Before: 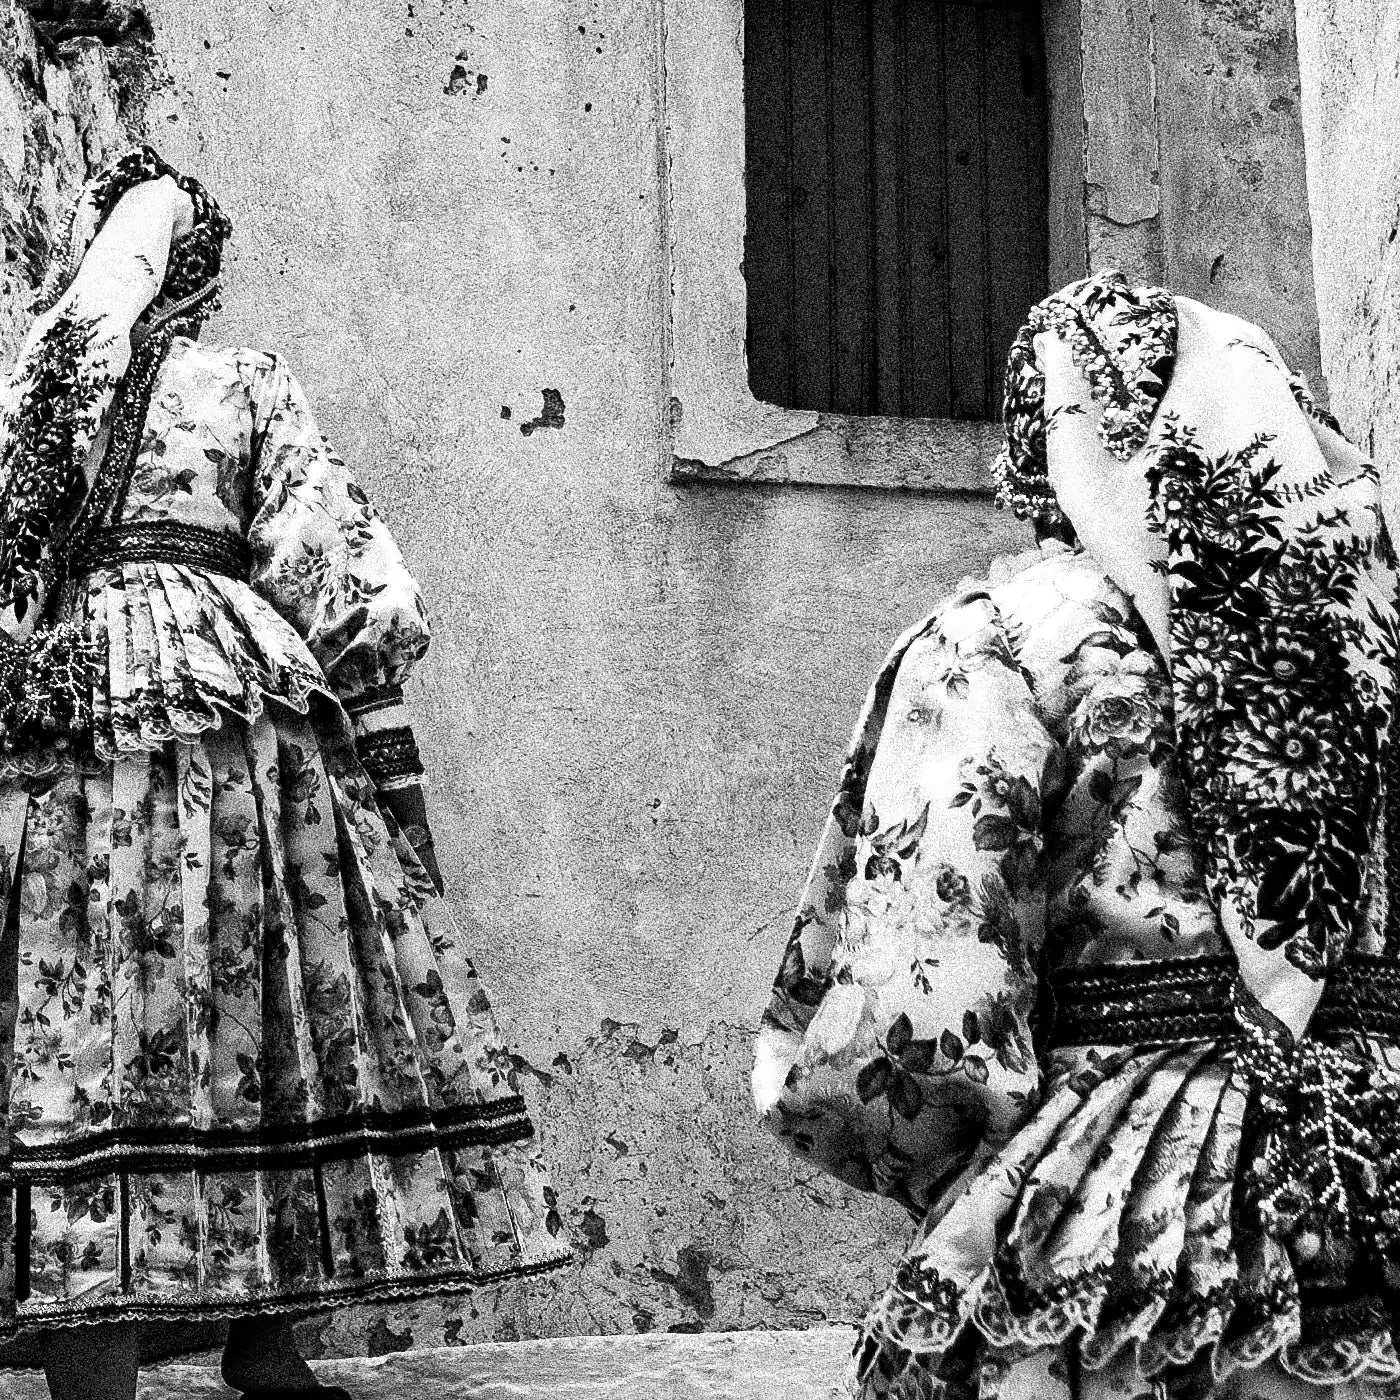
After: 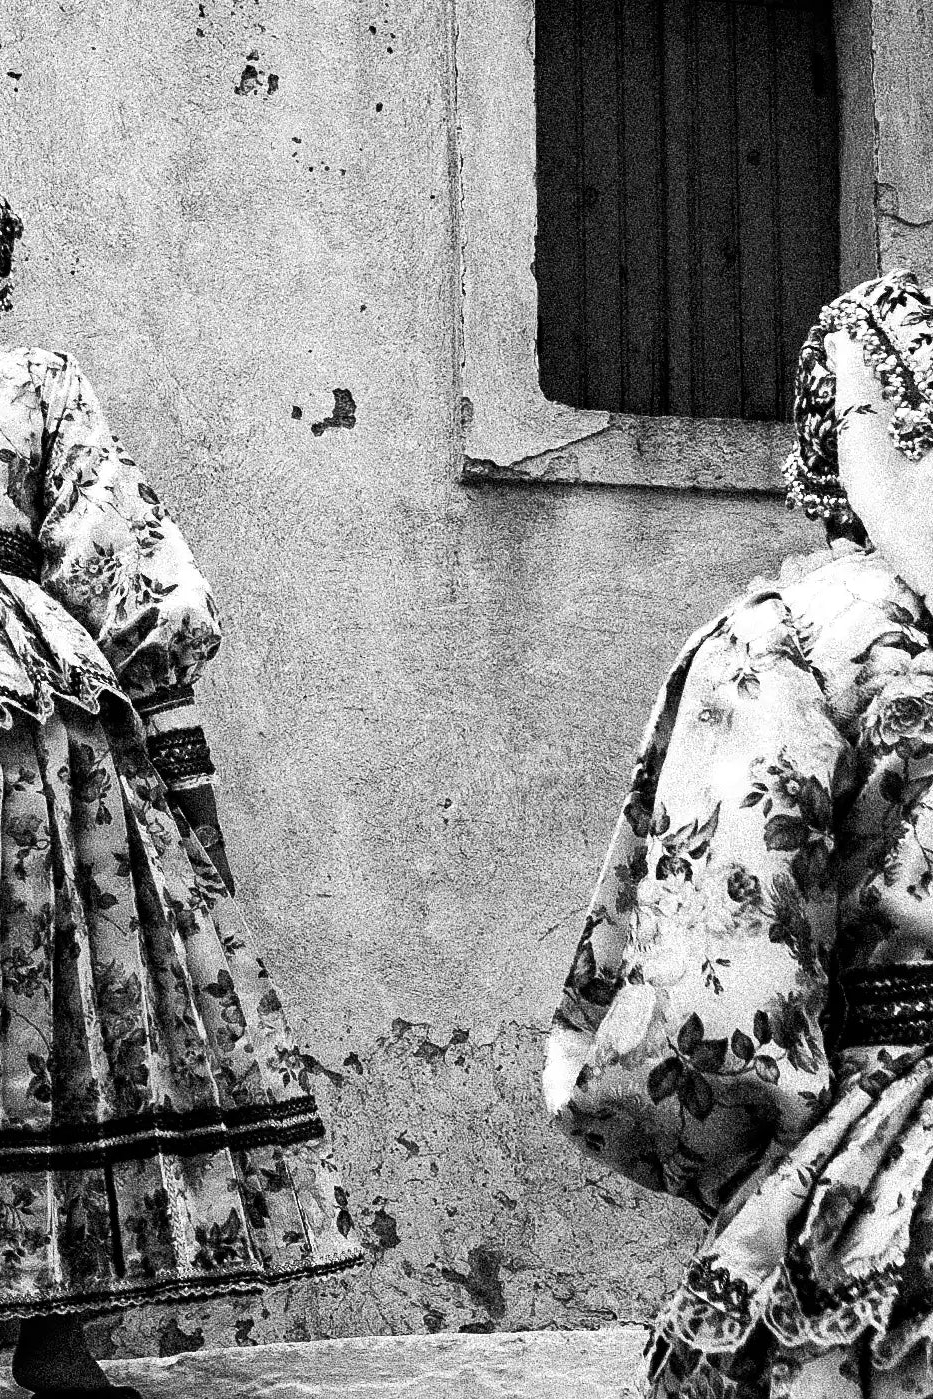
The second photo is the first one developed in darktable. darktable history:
crop and rotate: left 15.055%, right 18.278%
